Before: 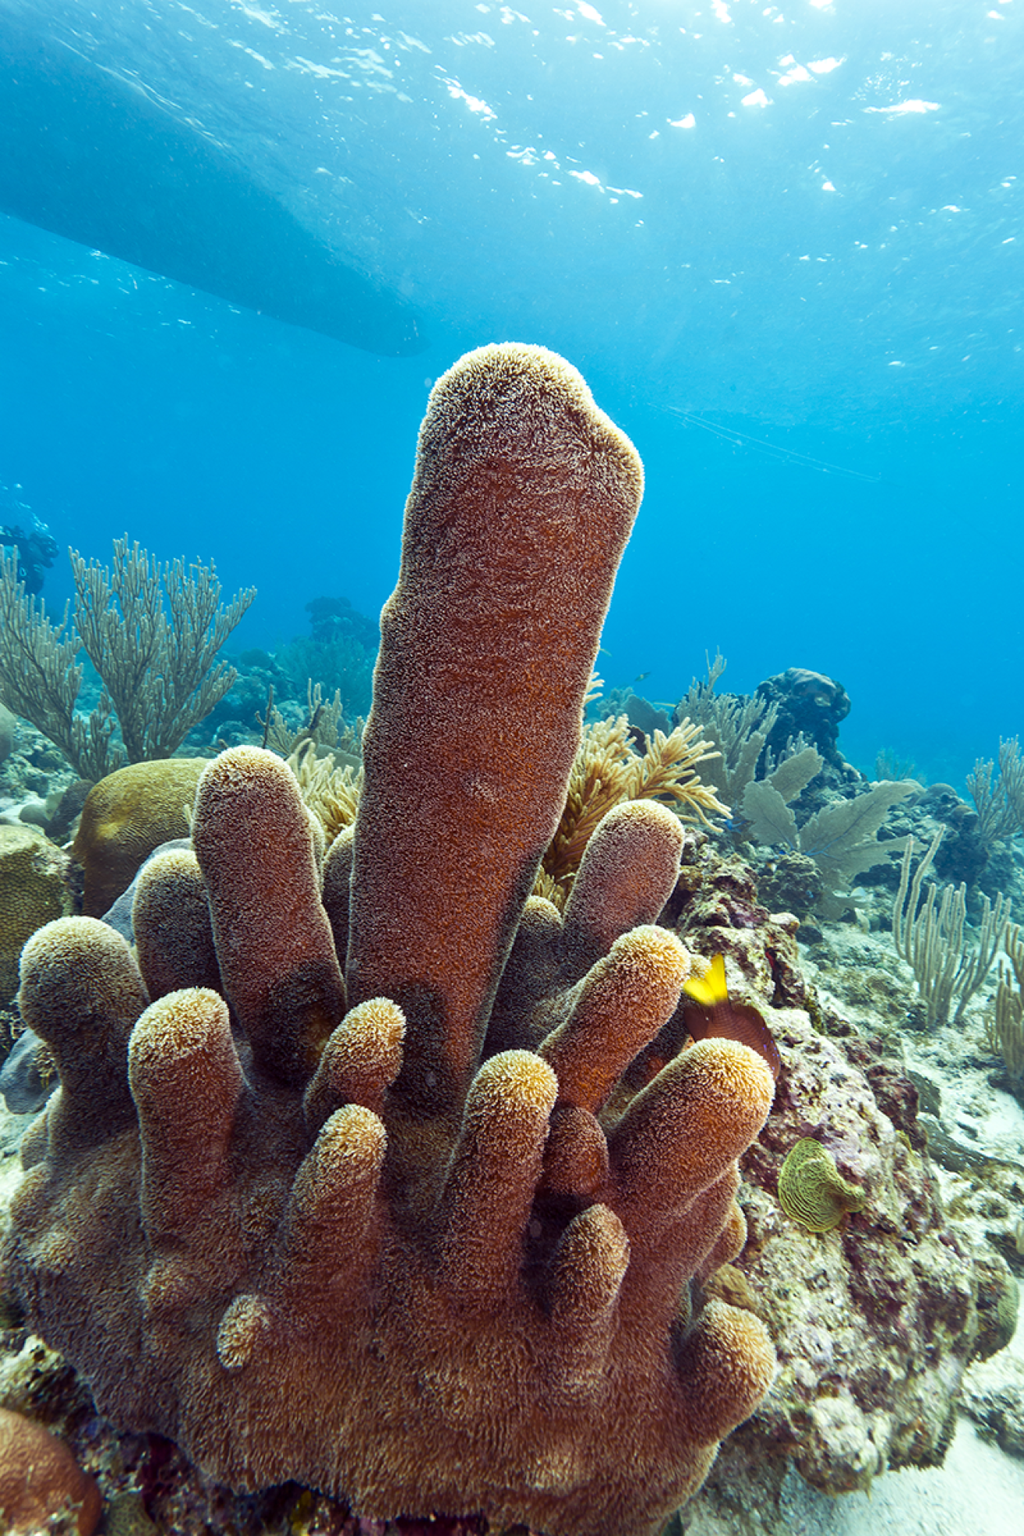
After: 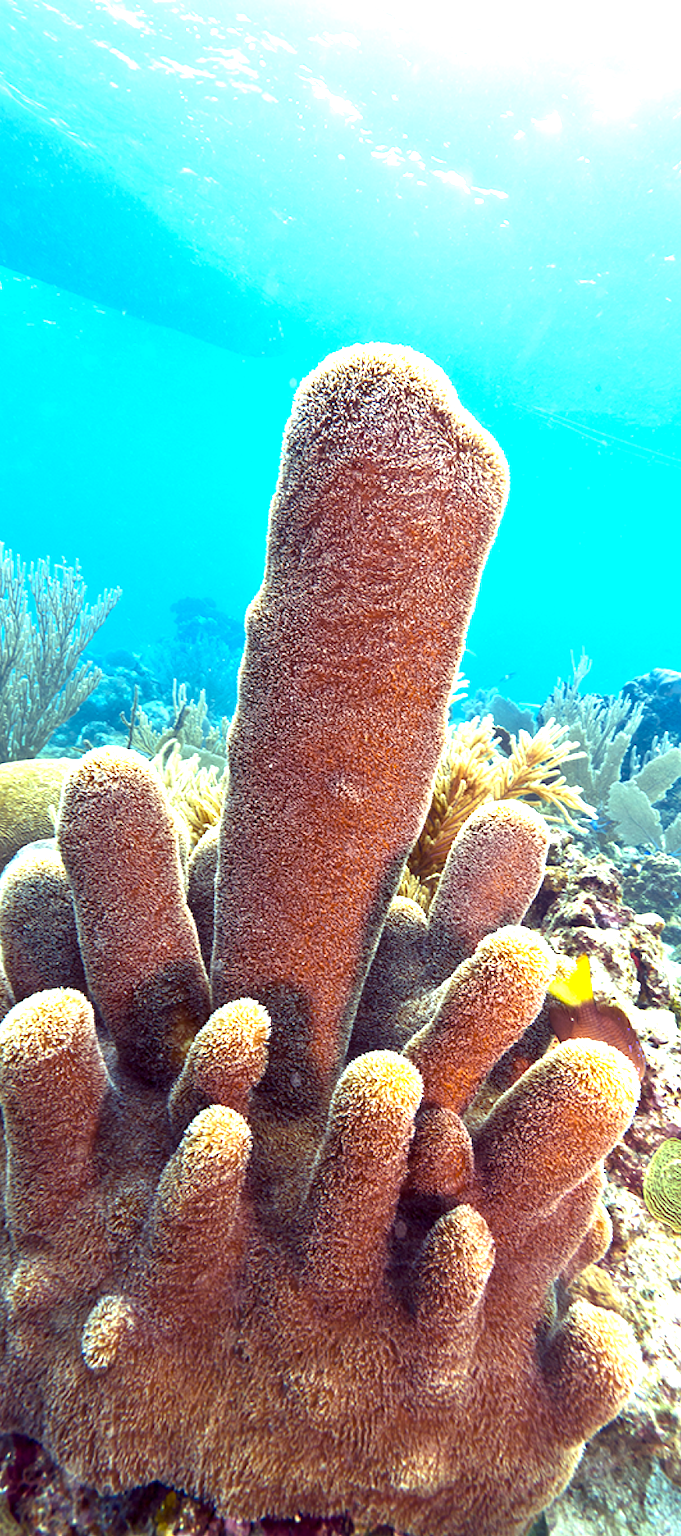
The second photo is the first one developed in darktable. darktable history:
exposure: black level correction 0.001, exposure 1.398 EV, compensate exposure bias true, compensate highlight preservation false
crop and rotate: left 13.336%, right 20.032%
